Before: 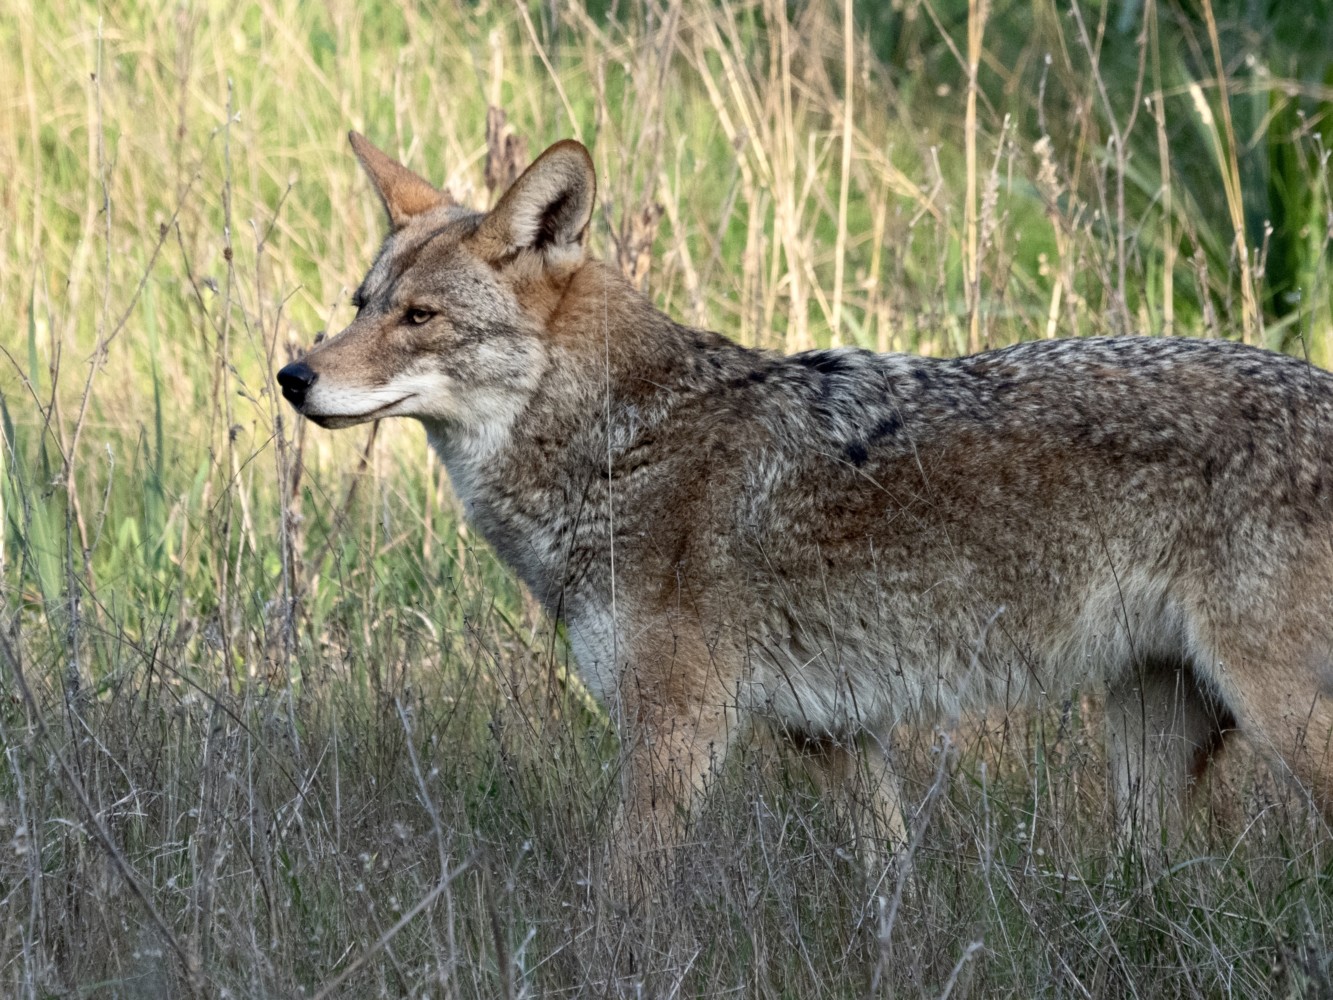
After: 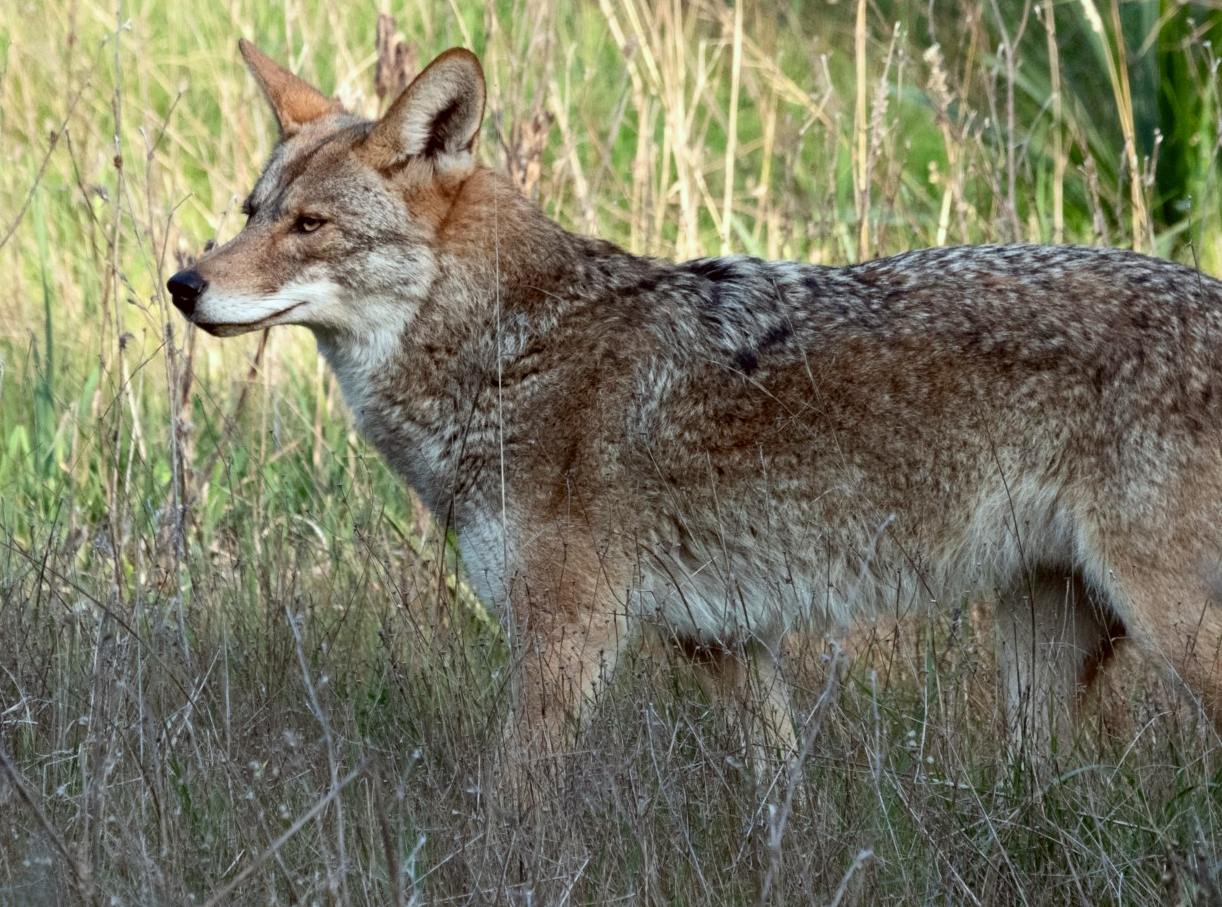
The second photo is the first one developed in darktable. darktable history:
crop and rotate: left 8.262%, top 9.226%
color correction: highlights a* -4.98, highlights b* -3.76, shadows a* 3.83, shadows b* 4.08
